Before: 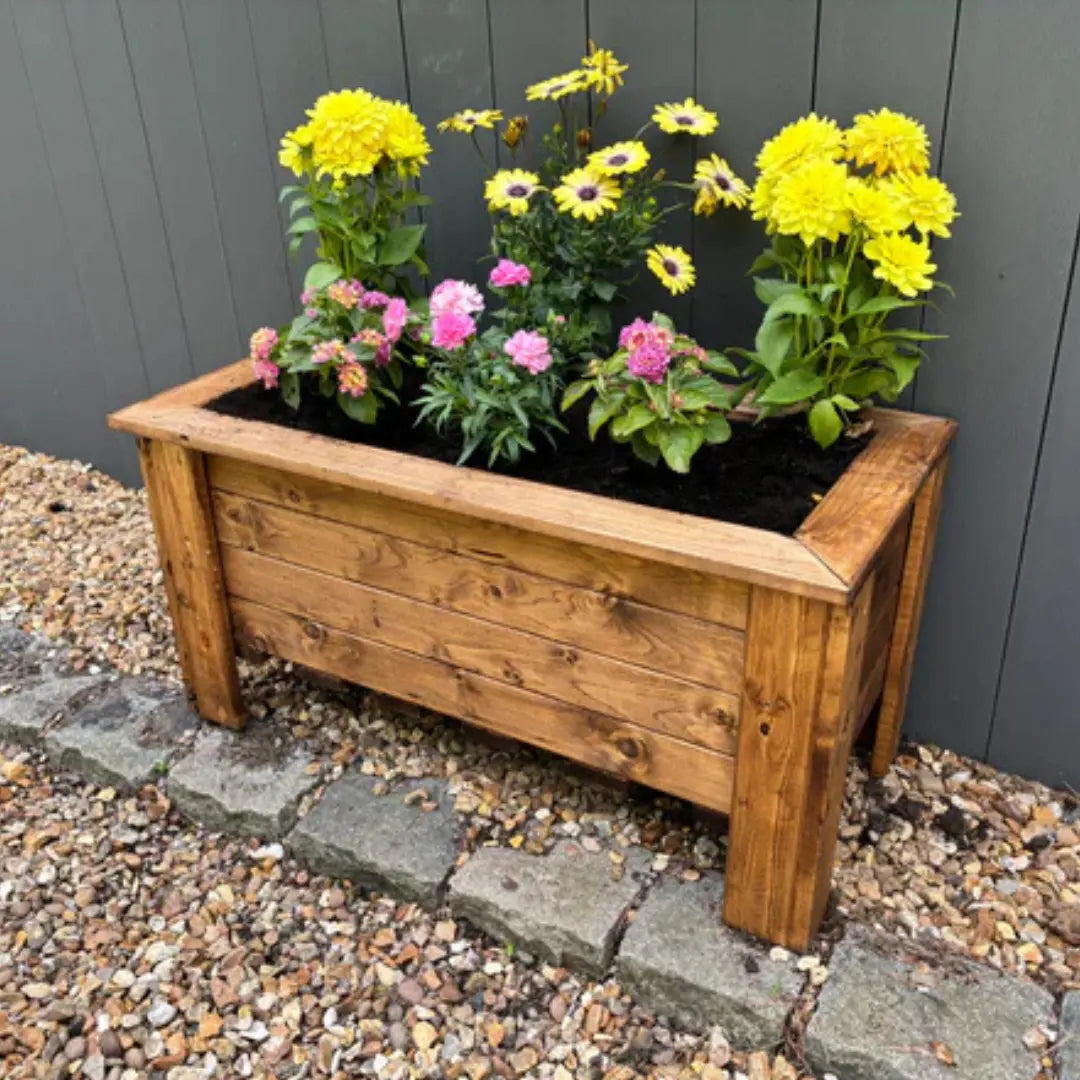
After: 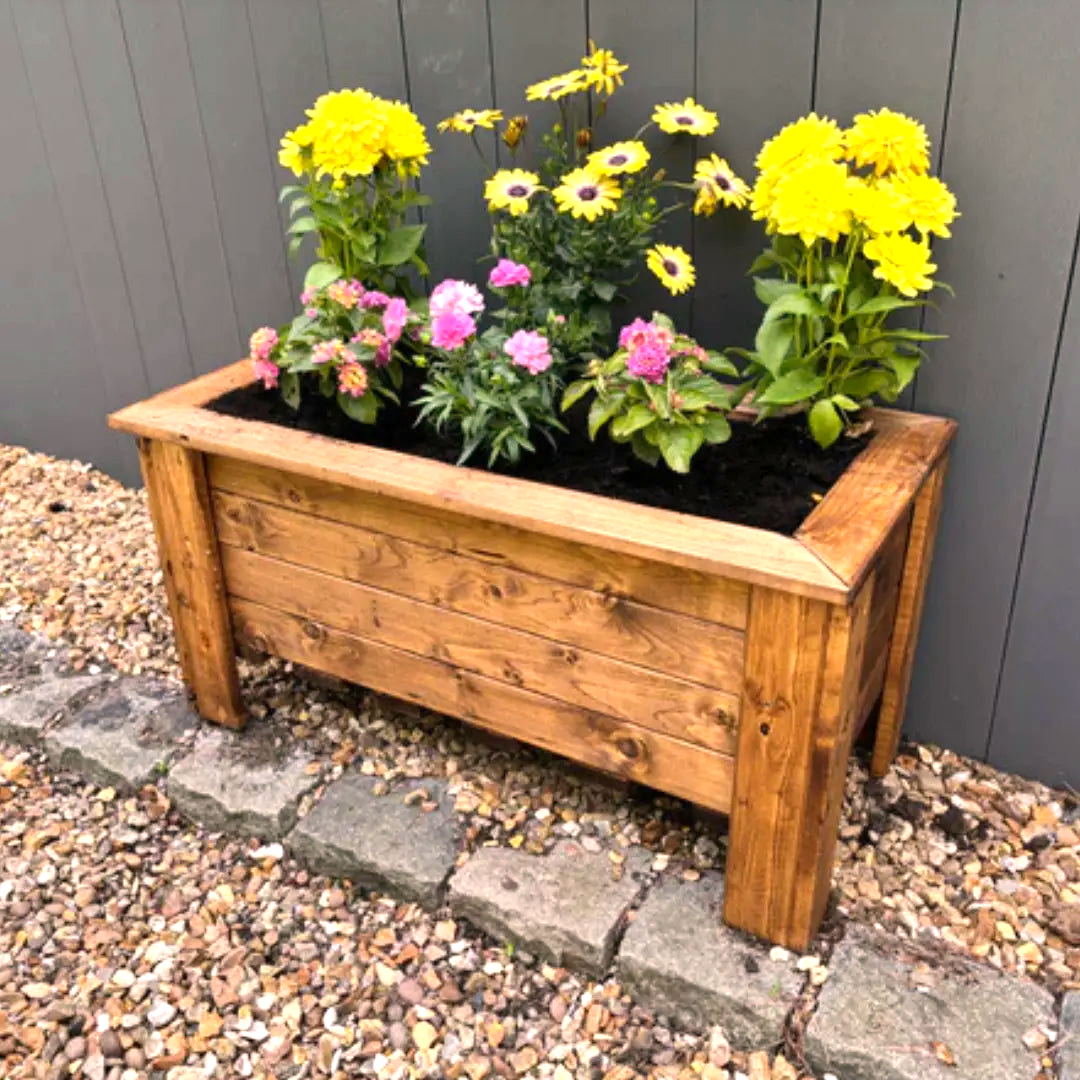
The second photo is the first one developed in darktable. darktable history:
color correction: highlights a* 7.34, highlights b* 4.37
exposure: exposure 0.496 EV, compensate highlight preservation false
